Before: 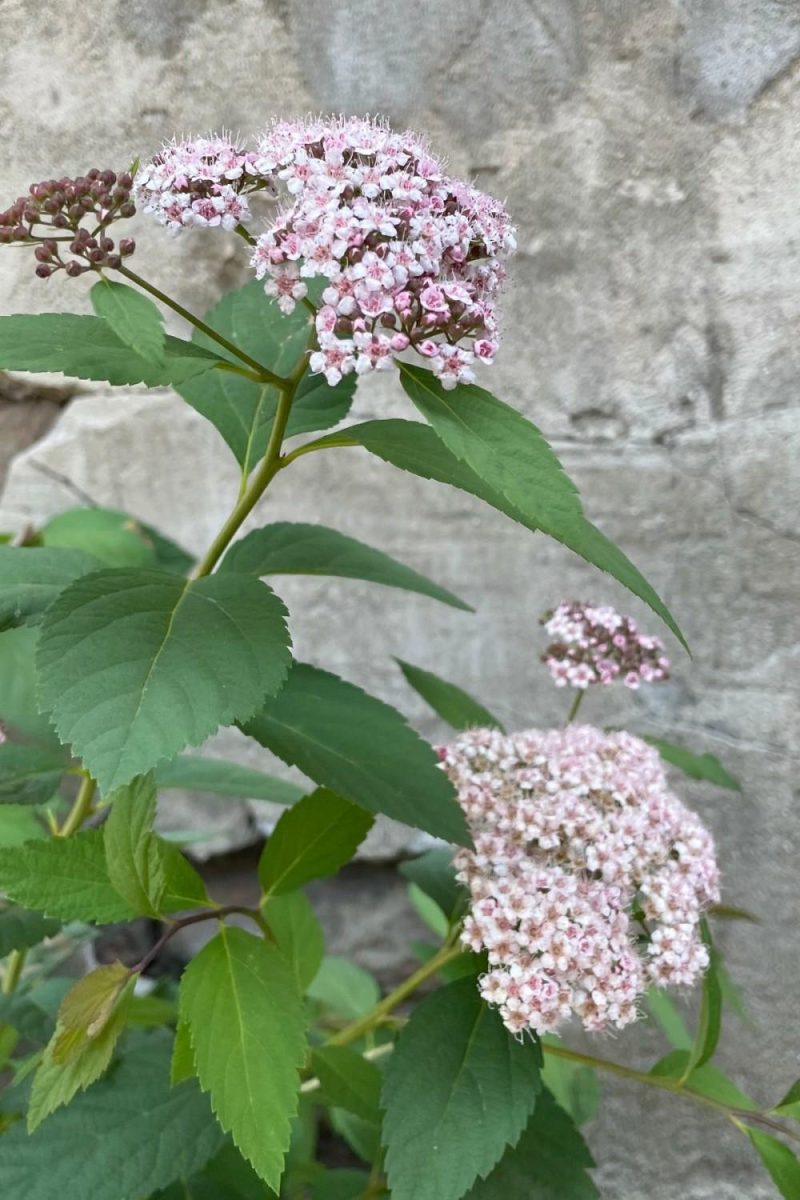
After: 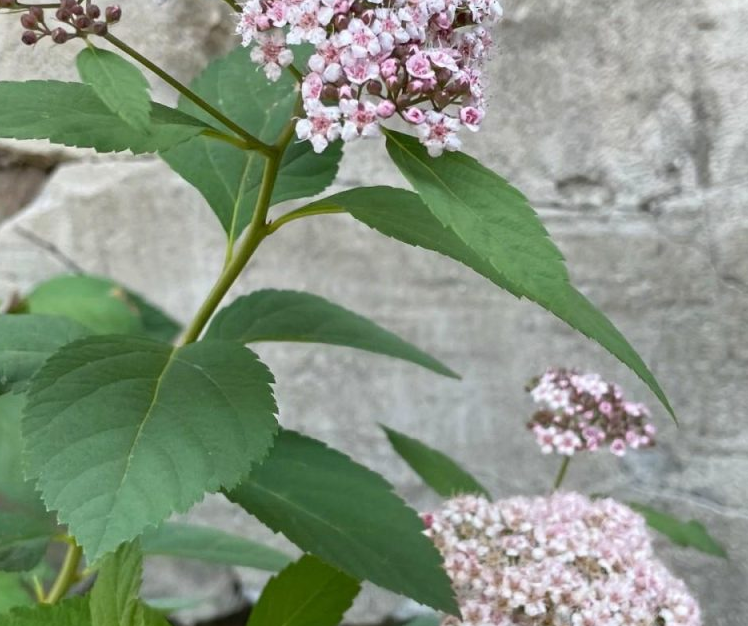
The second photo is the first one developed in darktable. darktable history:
crop: left 1.823%, top 19.43%, right 4.633%, bottom 28.338%
